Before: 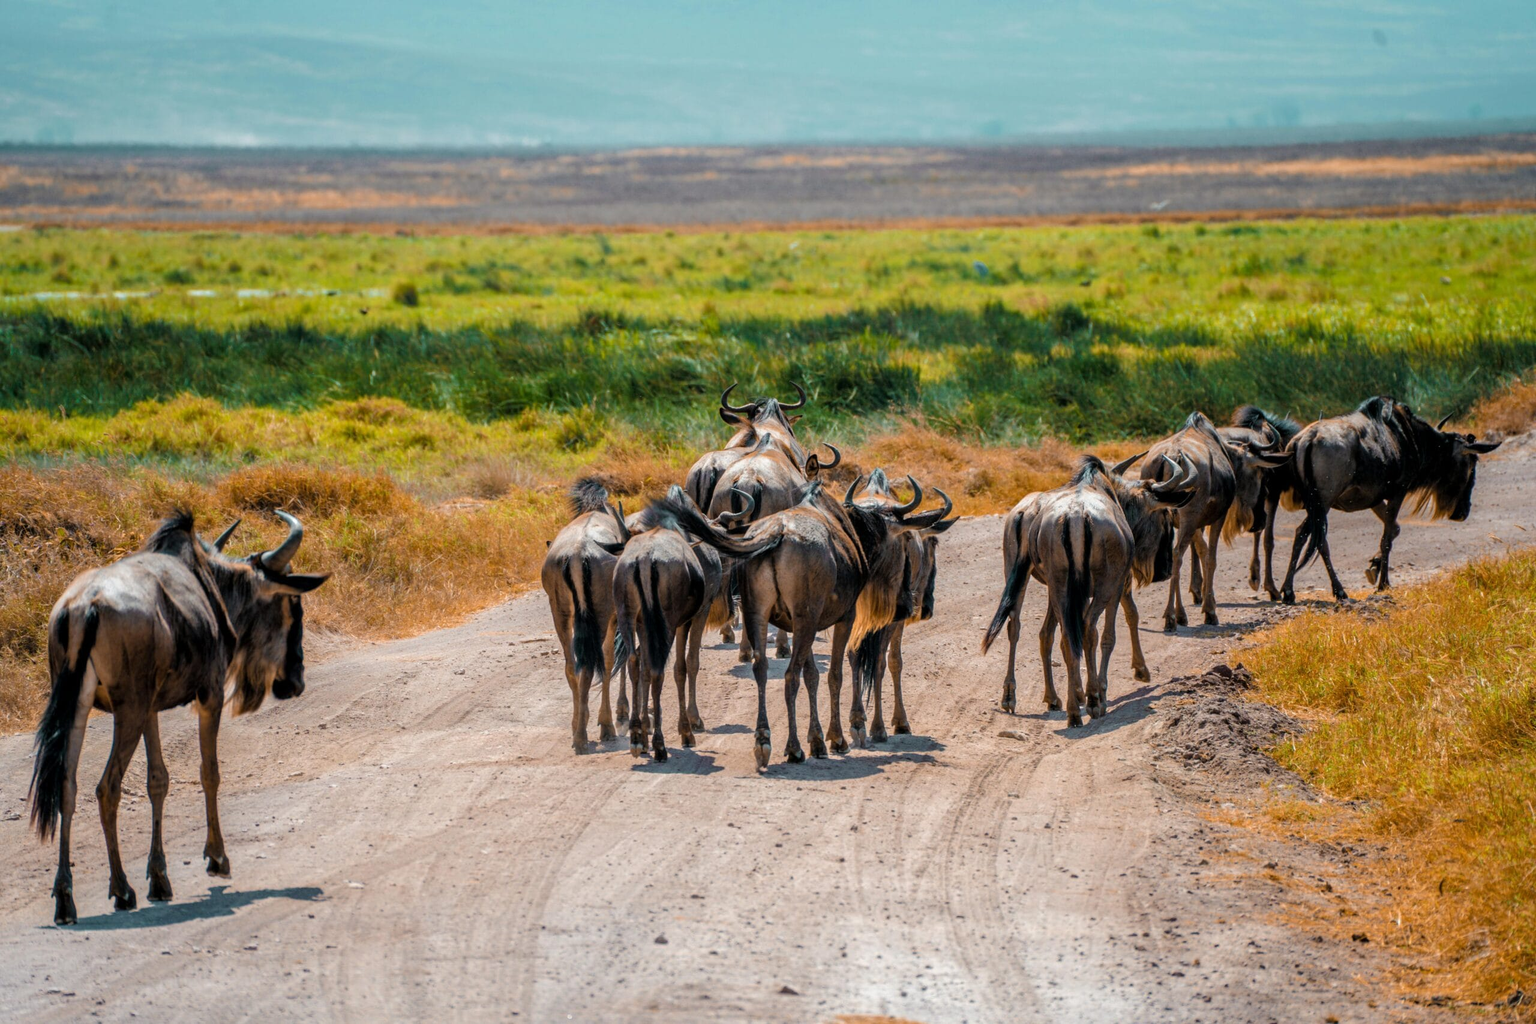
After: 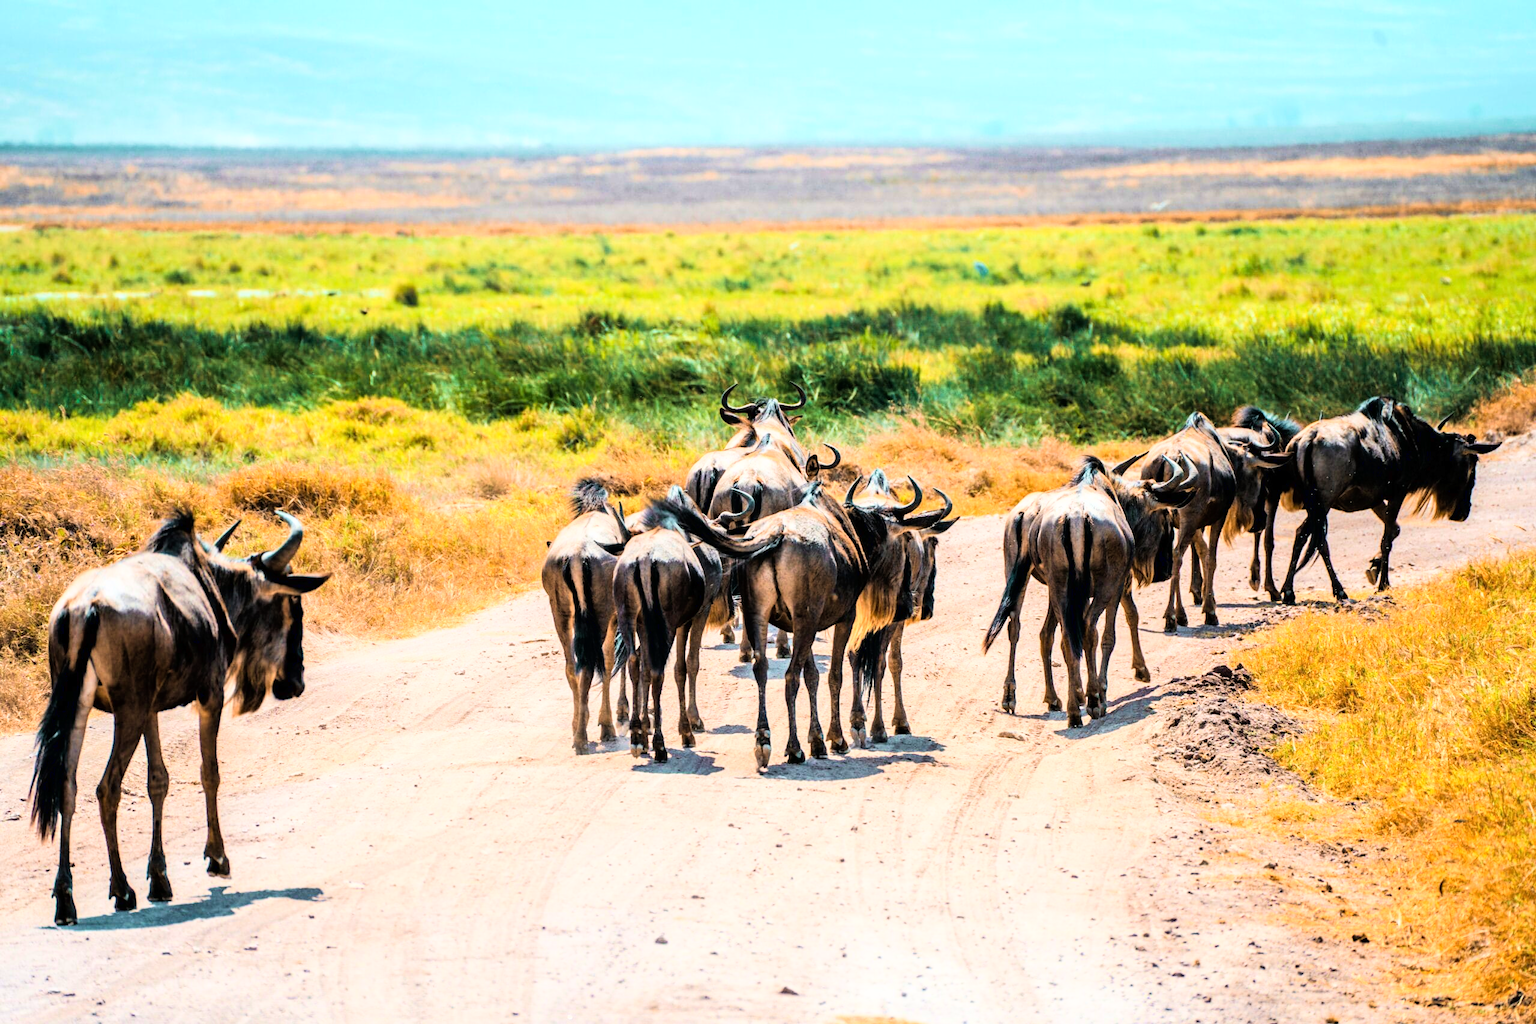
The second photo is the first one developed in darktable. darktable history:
velvia: strength 27.14%
base curve: curves: ch0 [(0, 0) (0.007, 0.004) (0.027, 0.03) (0.046, 0.07) (0.207, 0.54) (0.442, 0.872) (0.673, 0.972) (1, 1)]
